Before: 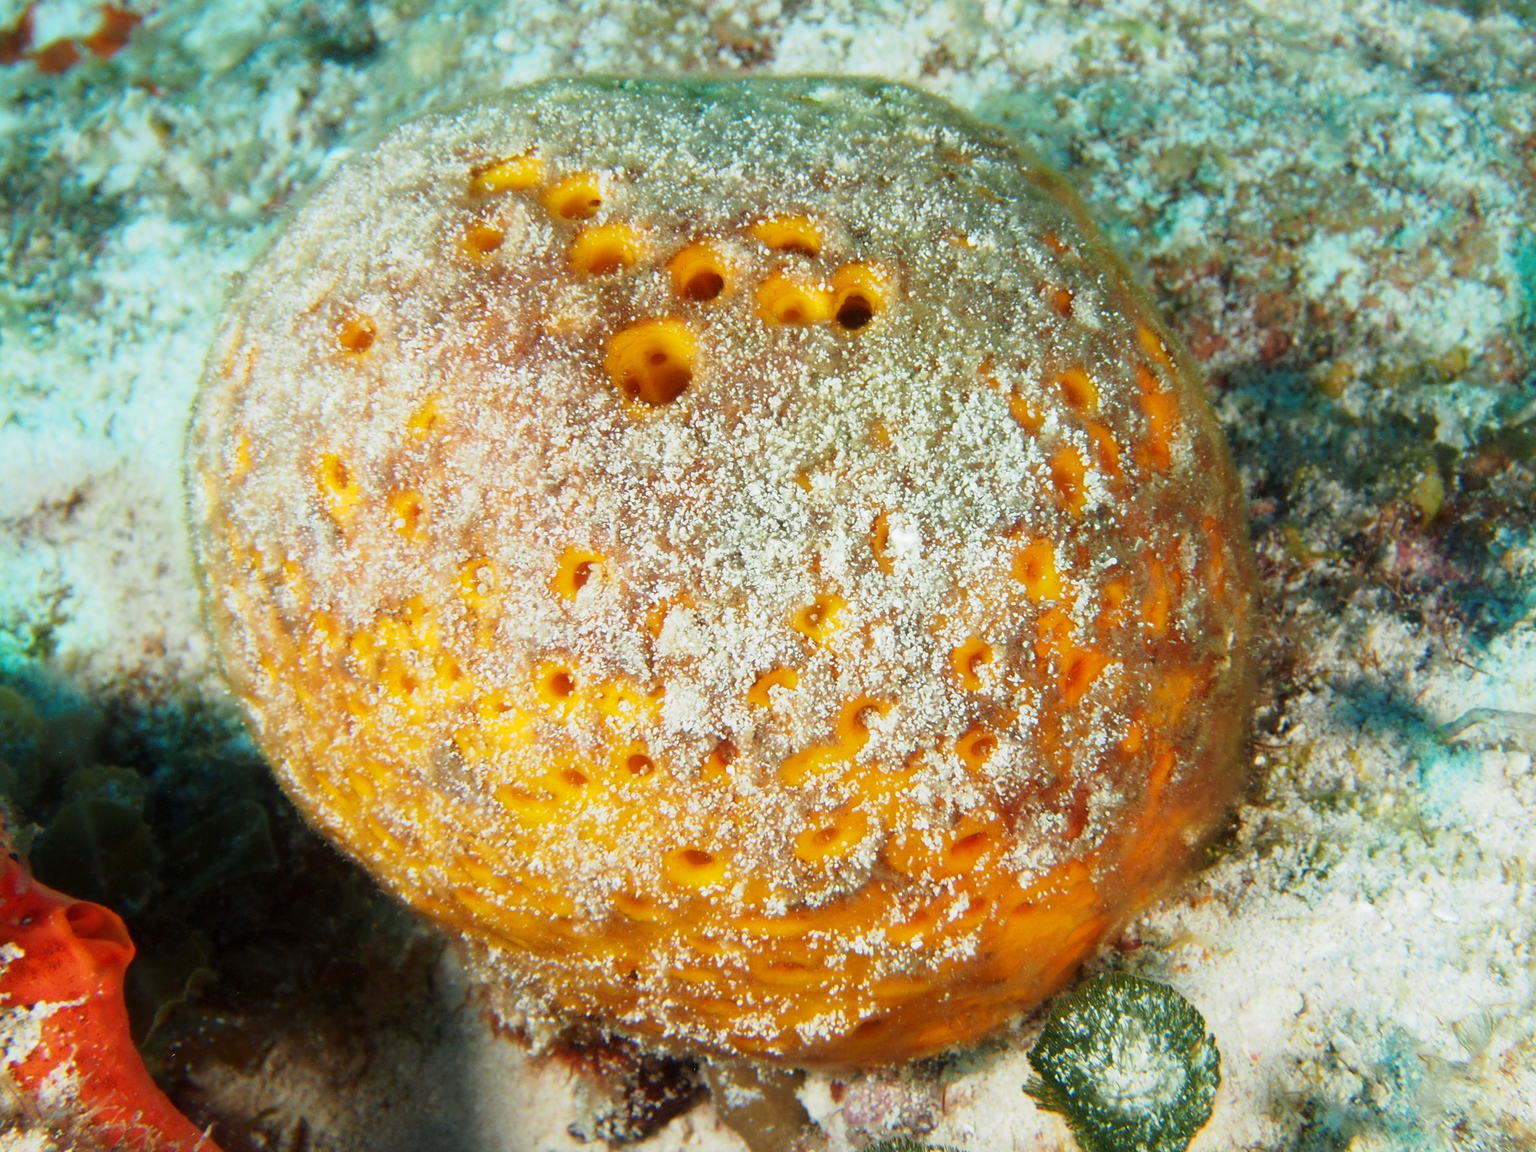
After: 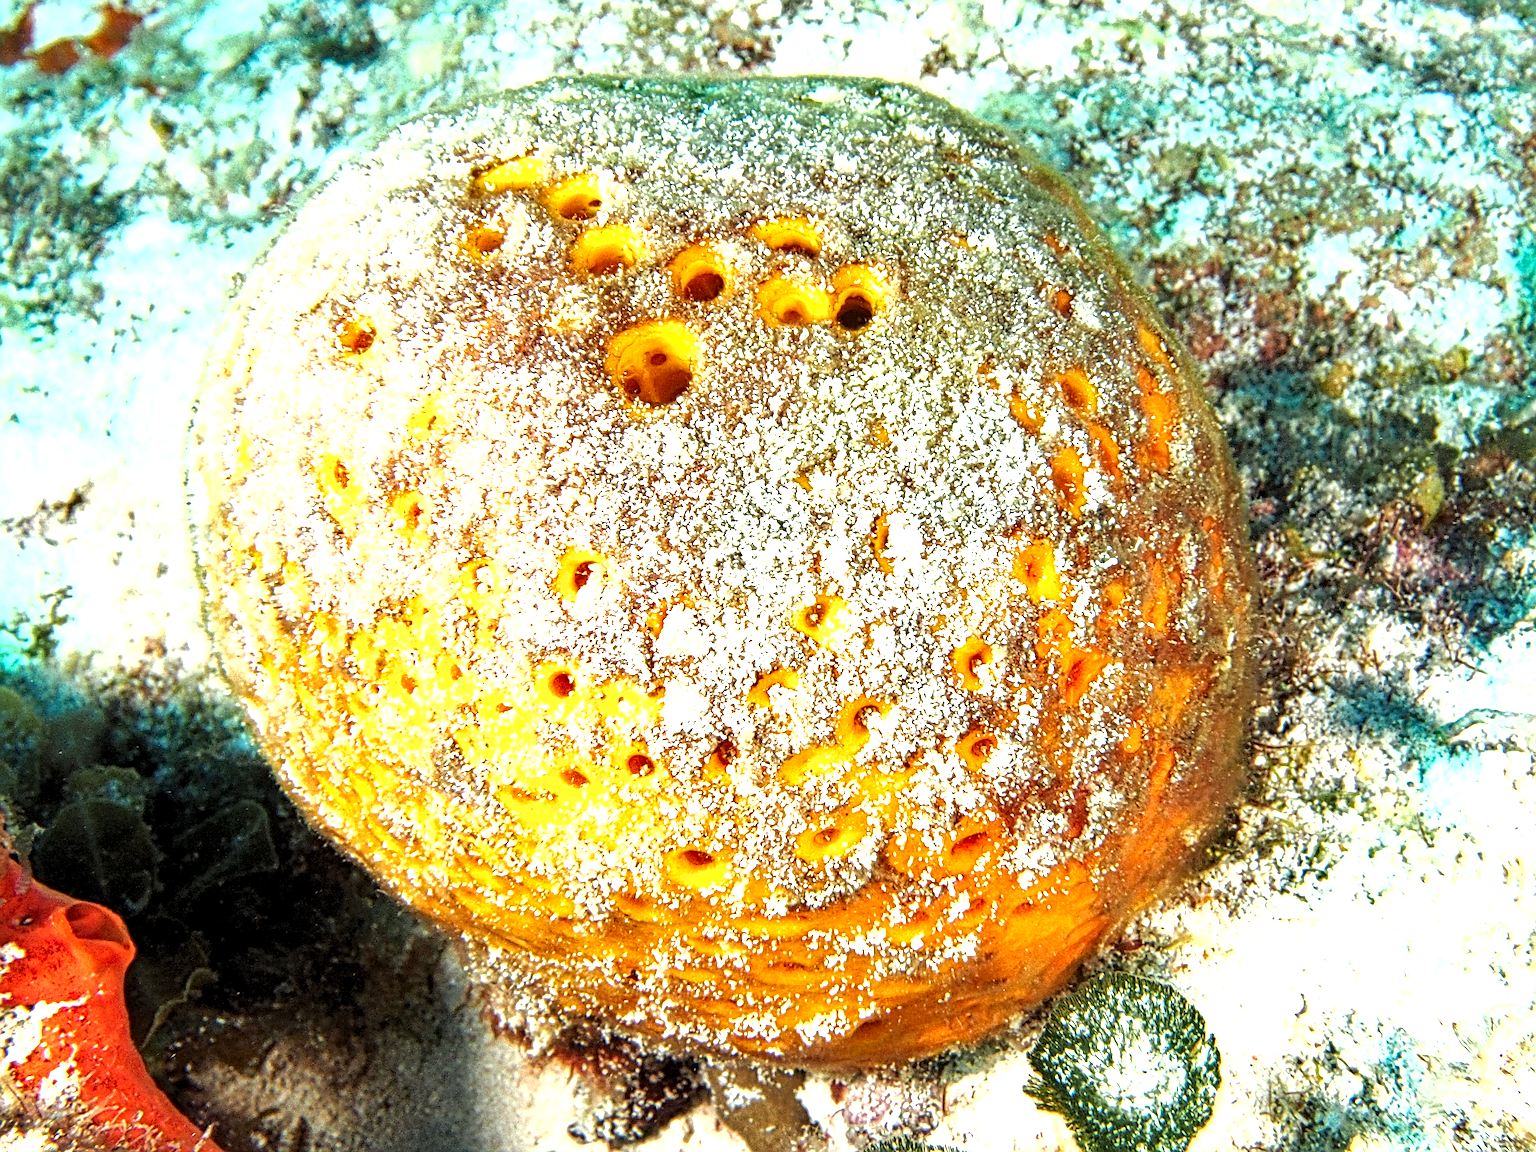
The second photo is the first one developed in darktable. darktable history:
local contrast: mode bilateral grid, contrast 20, coarseness 4, detail 298%, midtone range 0.2
levels: levels [0.055, 0.477, 0.9]
exposure: black level correction 0, exposure 0.692 EV, compensate highlight preservation false
shadows and highlights: shadows 31.7, highlights -31.78, soften with gaussian
